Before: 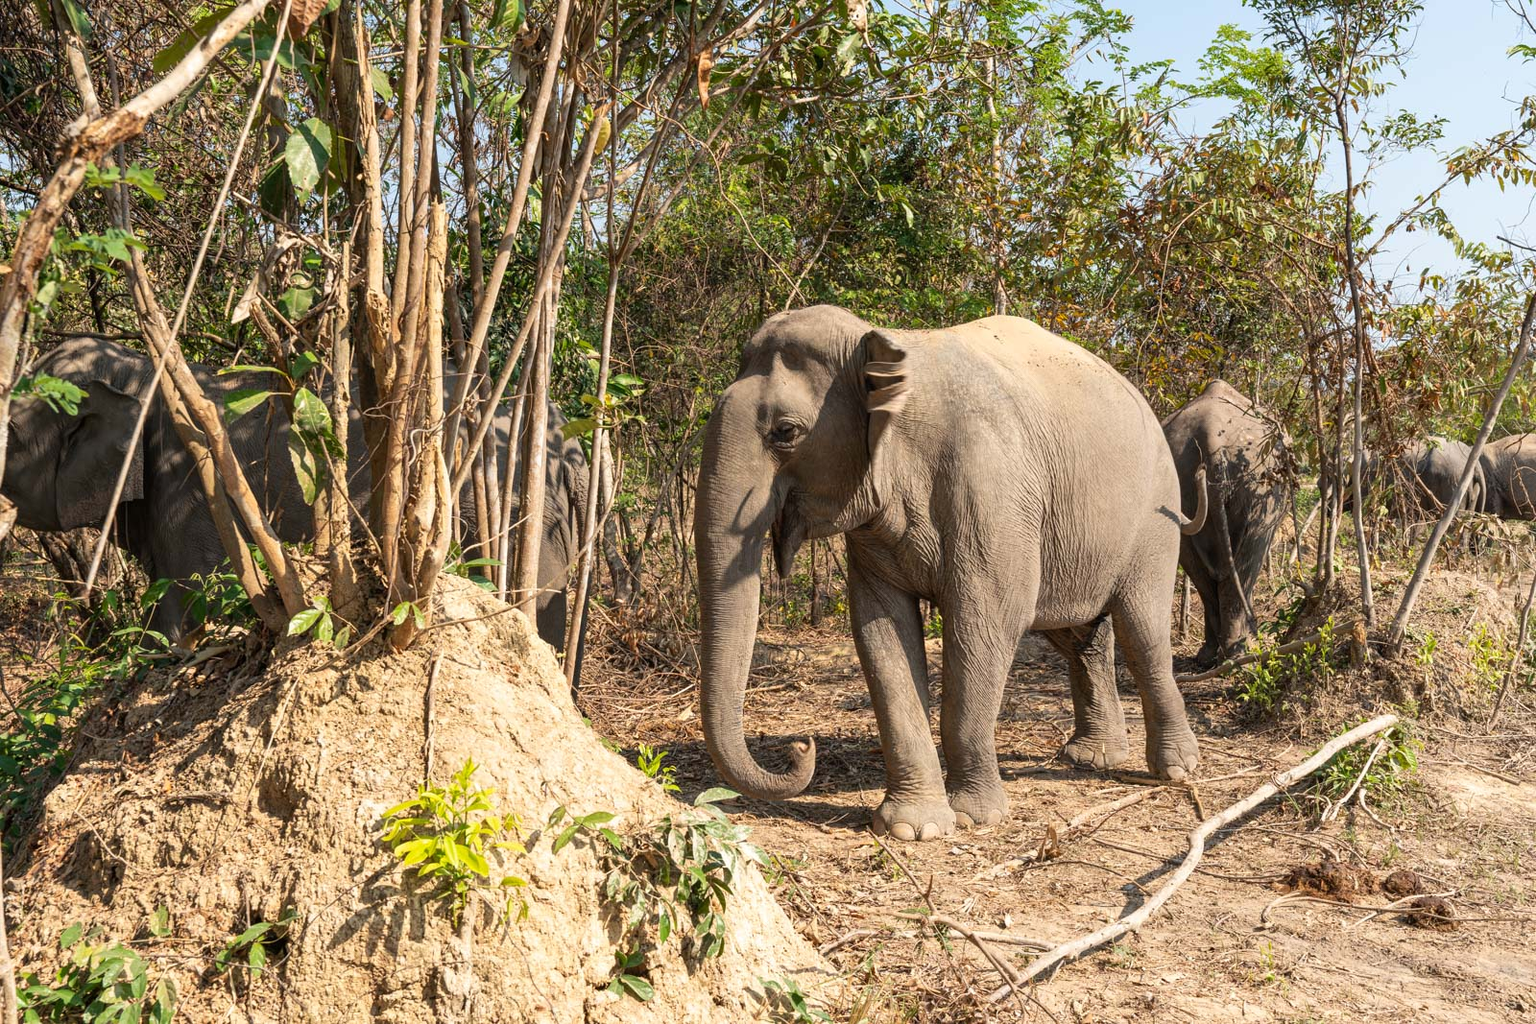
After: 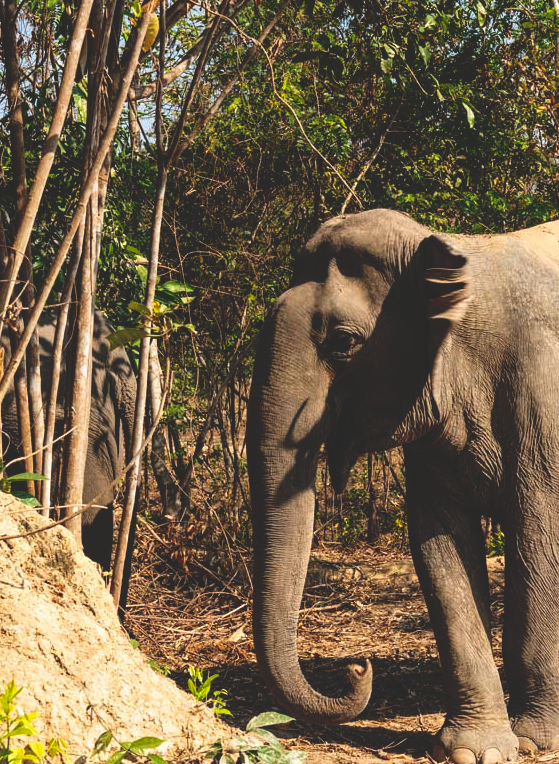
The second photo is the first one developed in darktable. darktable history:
base curve: curves: ch0 [(0, 0.02) (0.083, 0.036) (1, 1)], preserve colors none
crop and rotate: left 29.822%, top 10.268%, right 35.231%, bottom 18.037%
